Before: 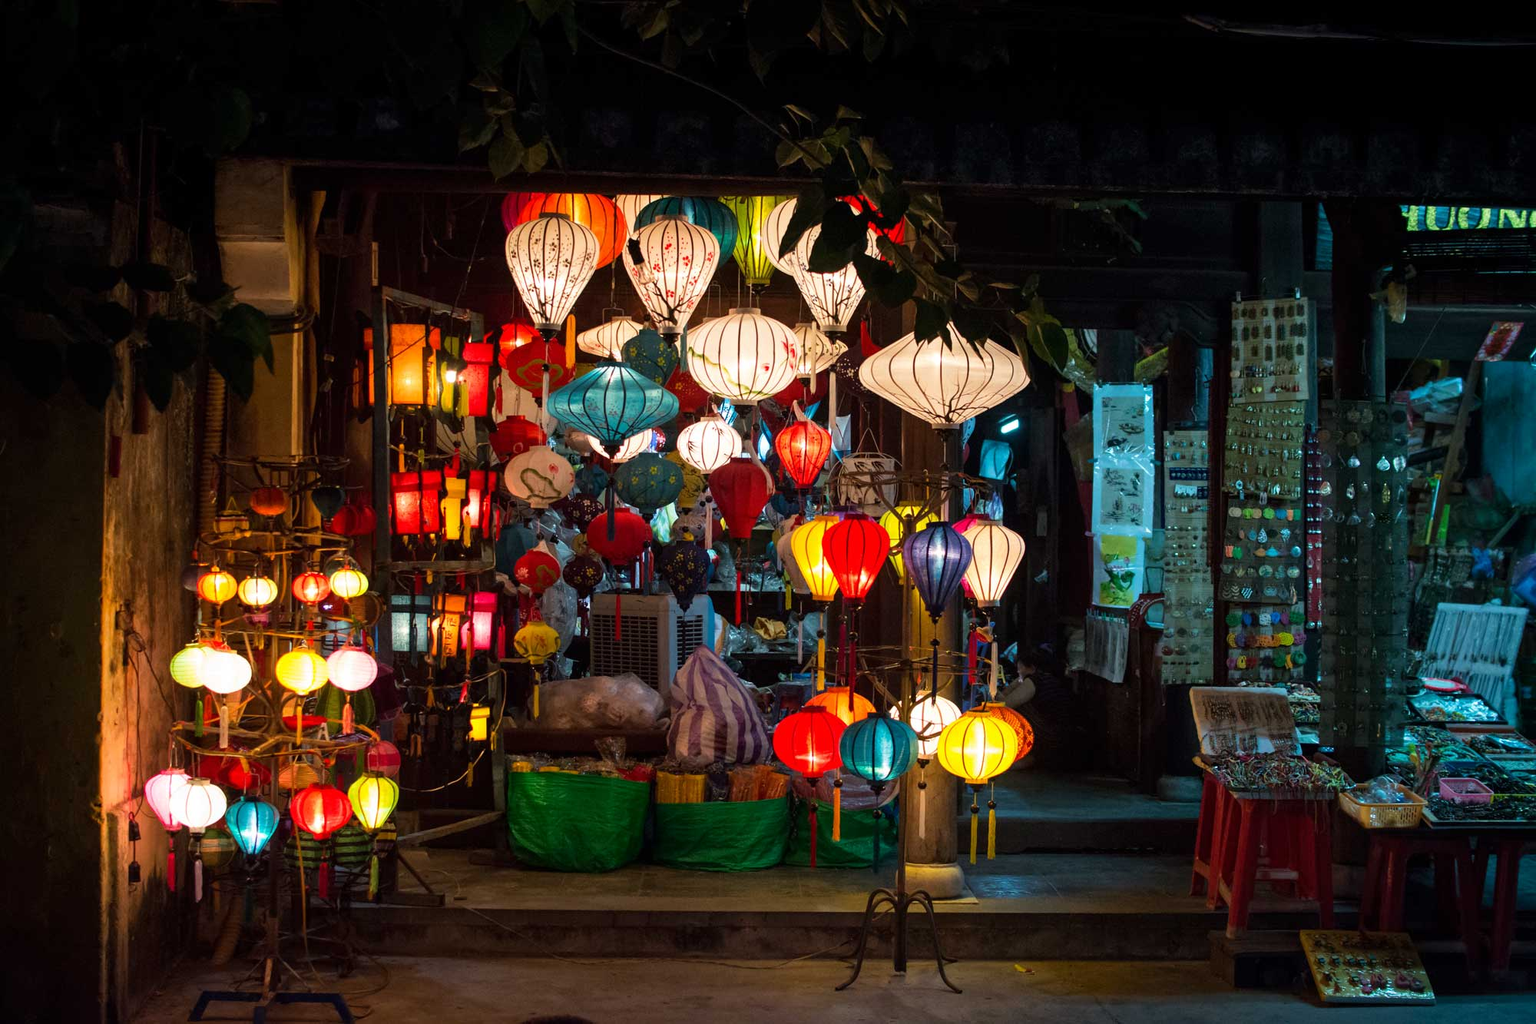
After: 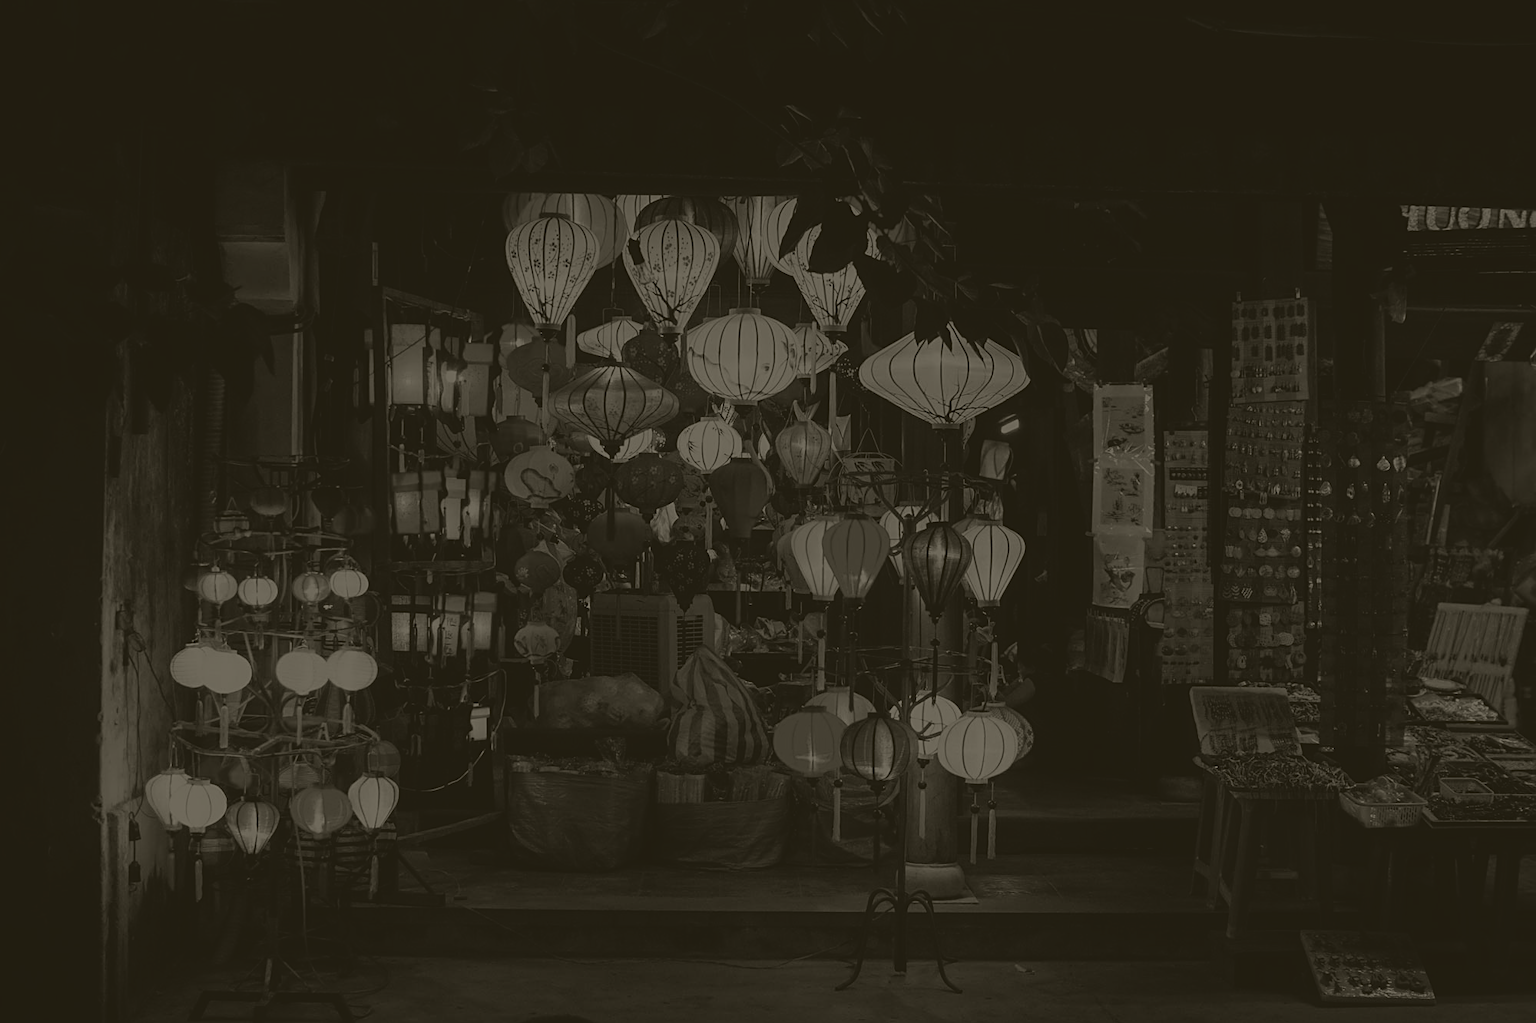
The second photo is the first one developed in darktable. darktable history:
colorize: hue 41.44°, saturation 22%, source mix 60%, lightness 10.61%
exposure: exposure -2.002 EV, compensate highlight preservation false
sharpen: on, module defaults
